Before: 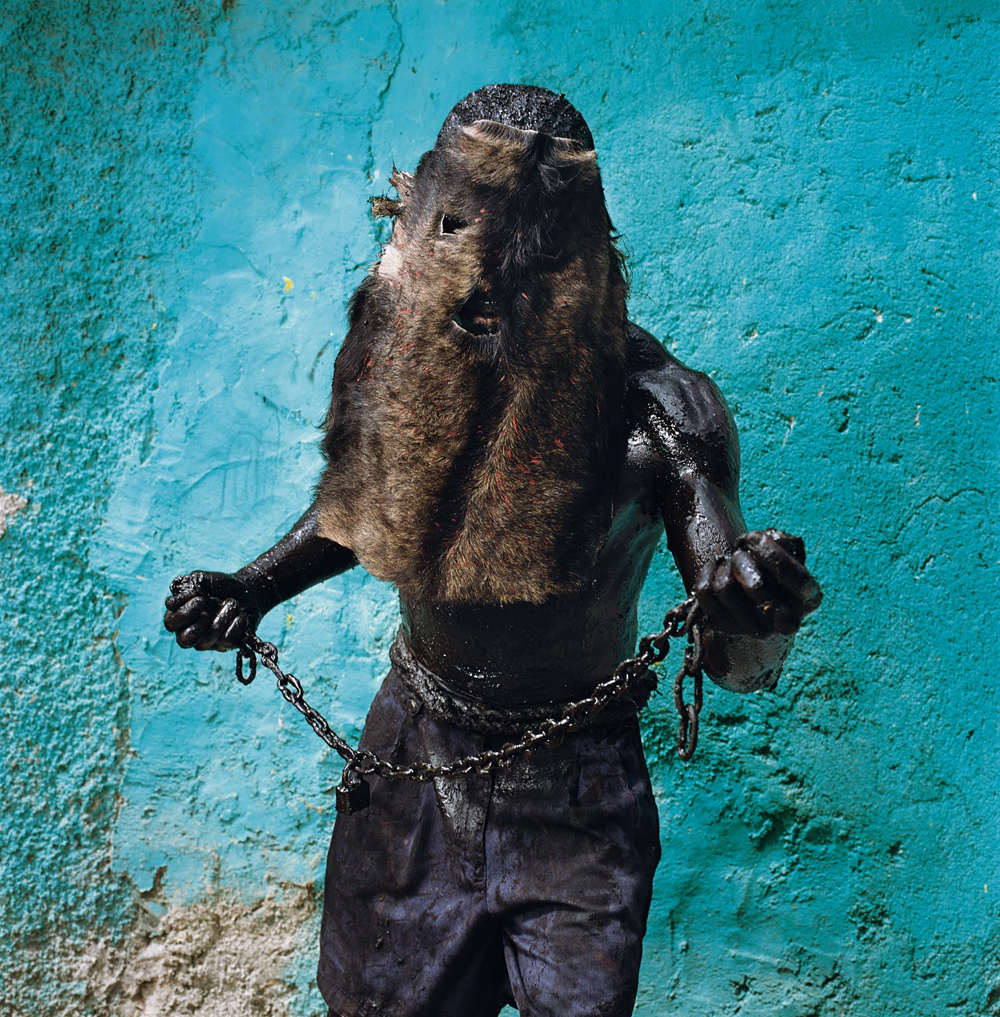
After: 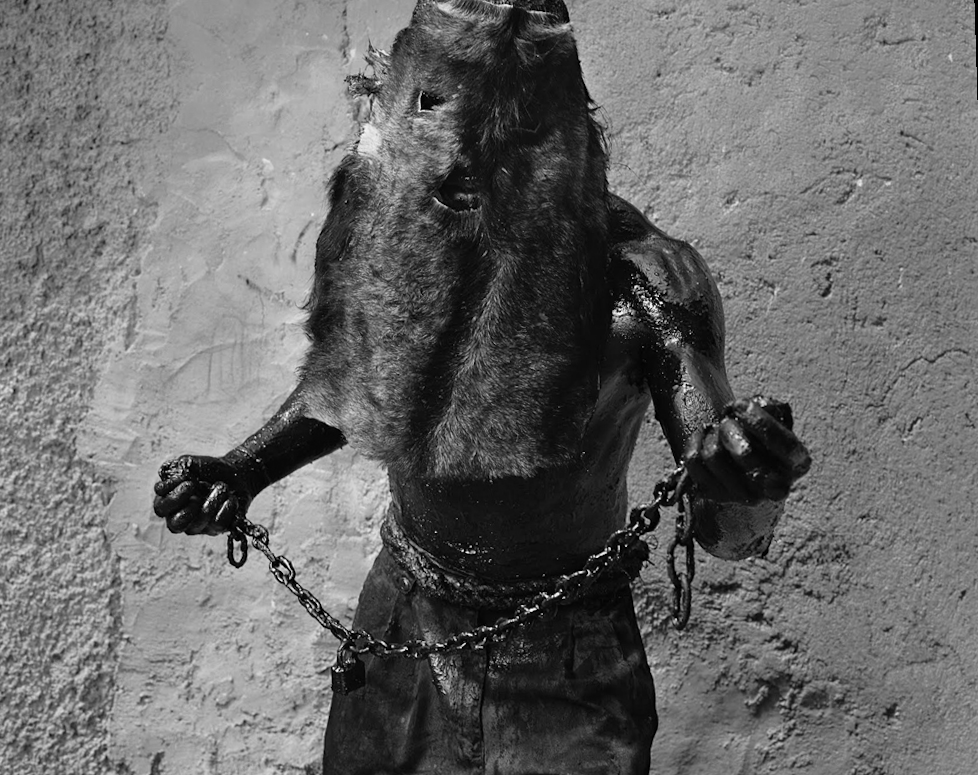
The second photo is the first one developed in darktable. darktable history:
rotate and perspective: rotation -1.77°, lens shift (horizontal) 0.004, automatic cropping off
monochrome: a 32, b 64, size 2.3
crop and rotate: left 2.991%, top 13.302%, right 1.981%, bottom 12.636%
